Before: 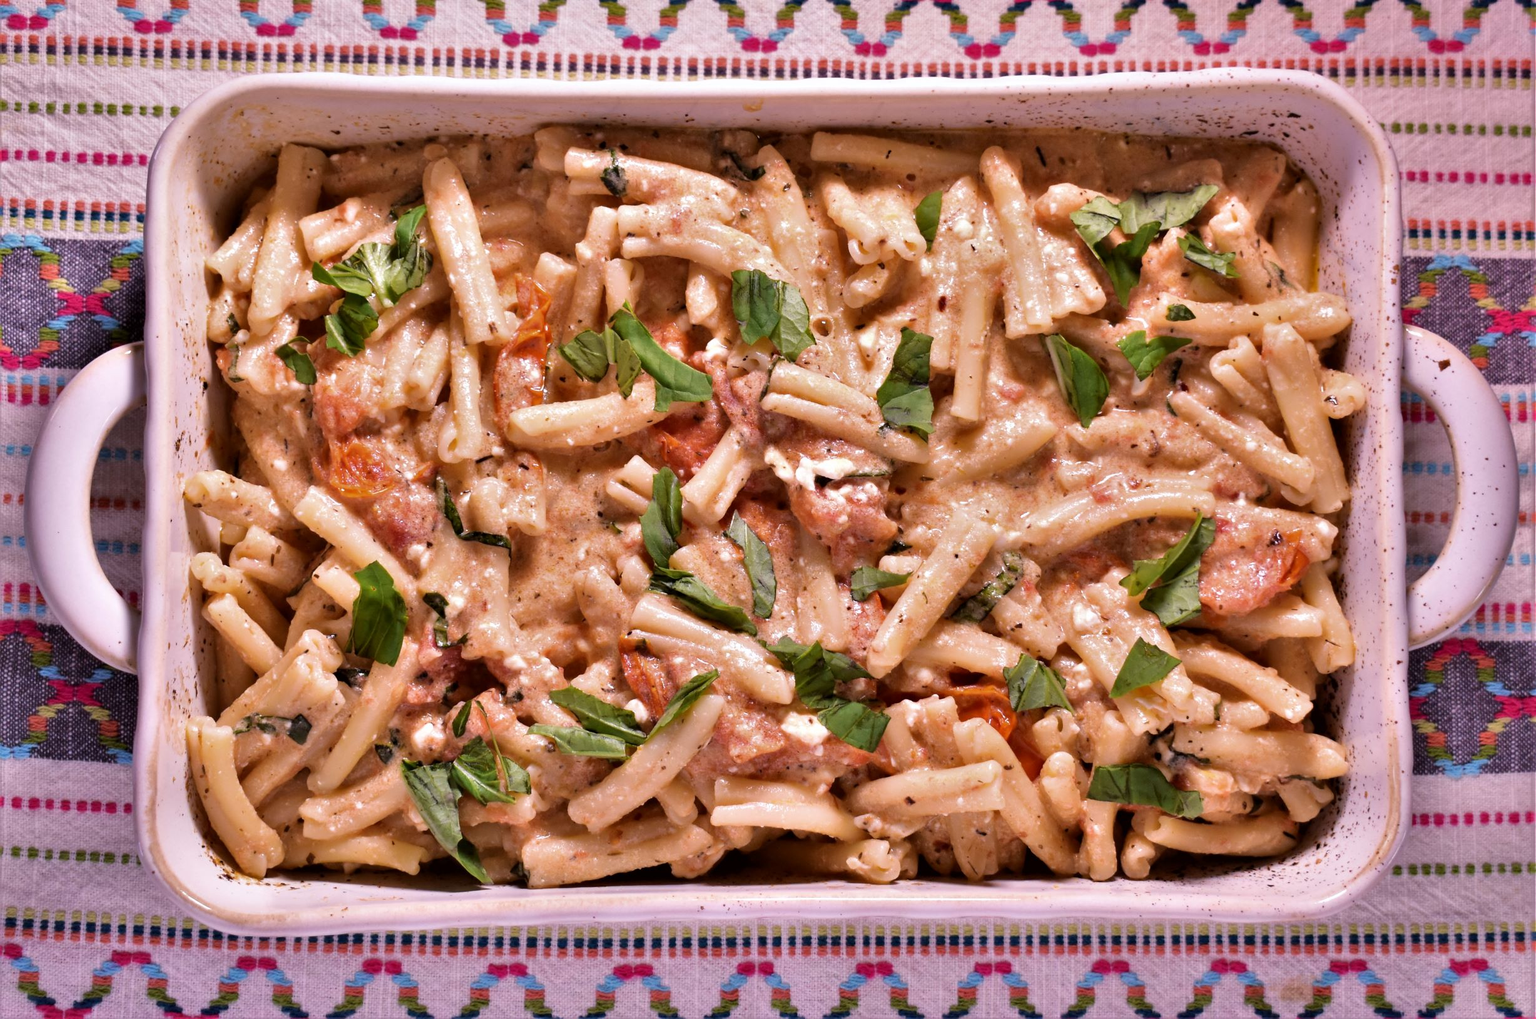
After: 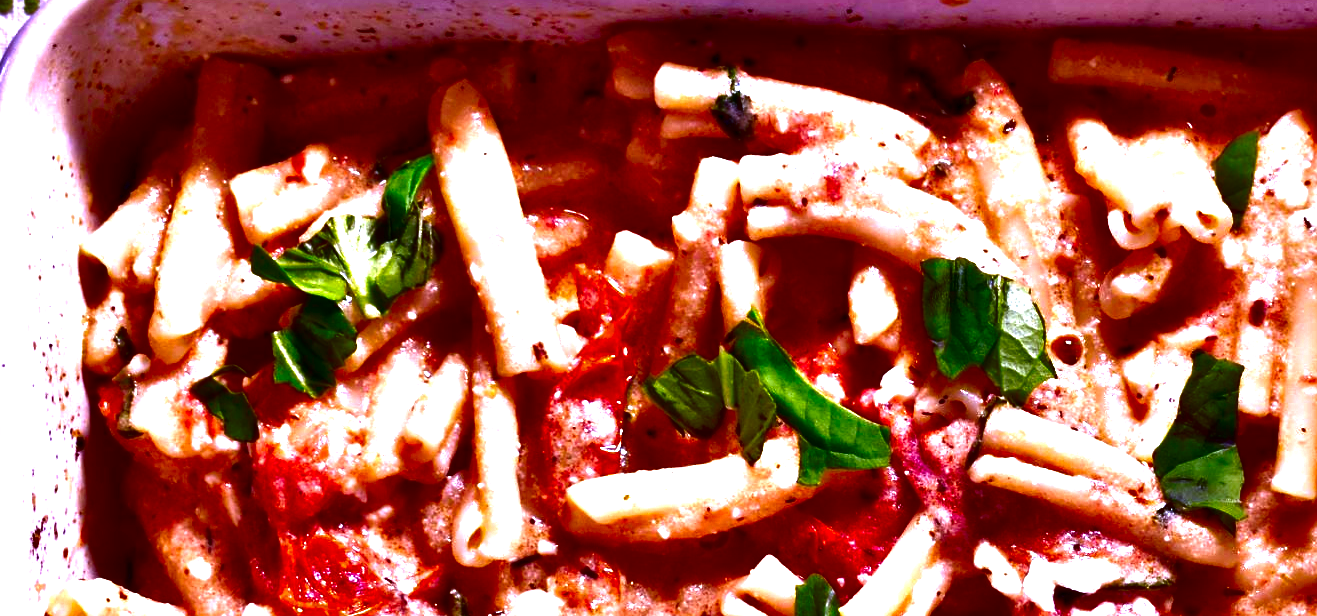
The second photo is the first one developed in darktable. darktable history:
white balance: red 0.948, green 1.02, blue 1.176
crop: left 10.121%, top 10.631%, right 36.218%, bottom 51.526%
contrast brightness saturation: brightness -1, saturation 1
exposure: black level correction -0.005, exposure 1 EV, compensate highlight preservation false
